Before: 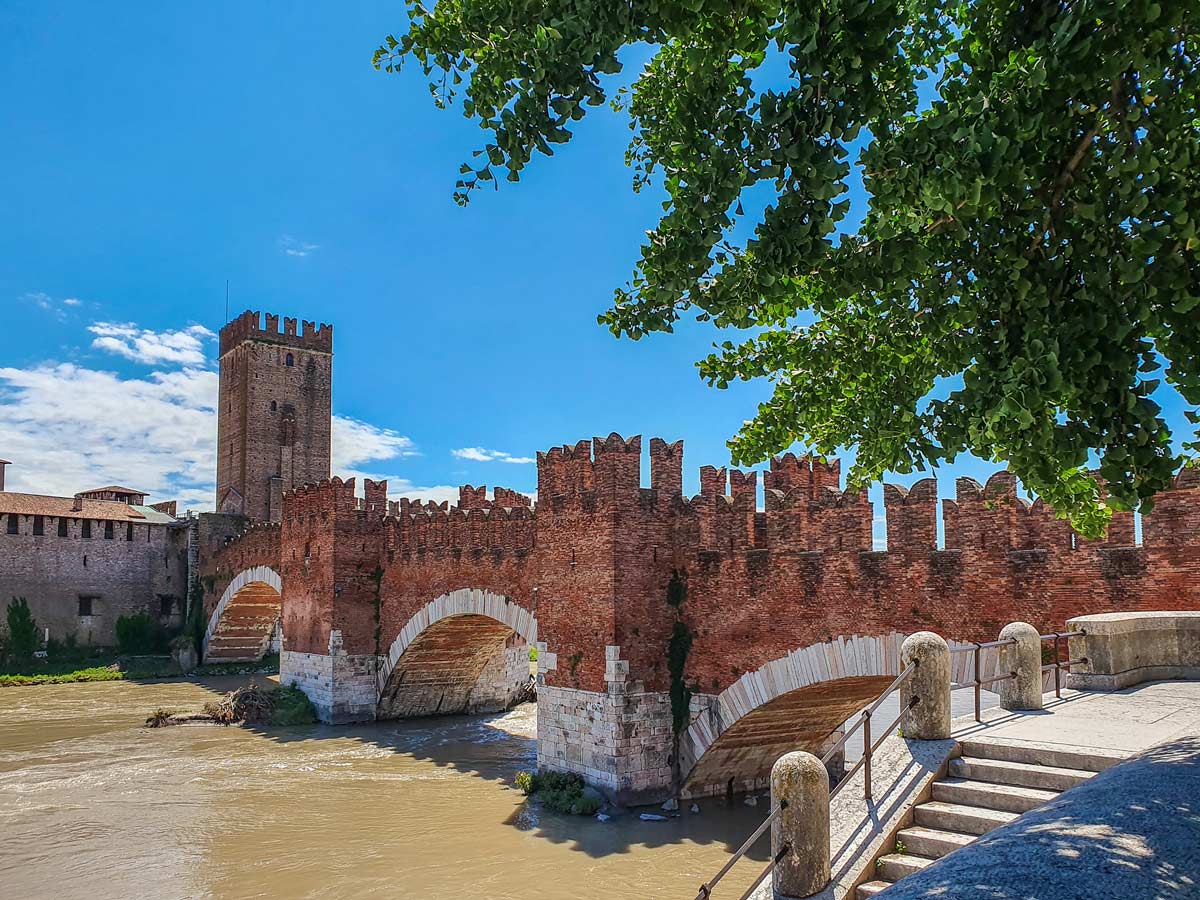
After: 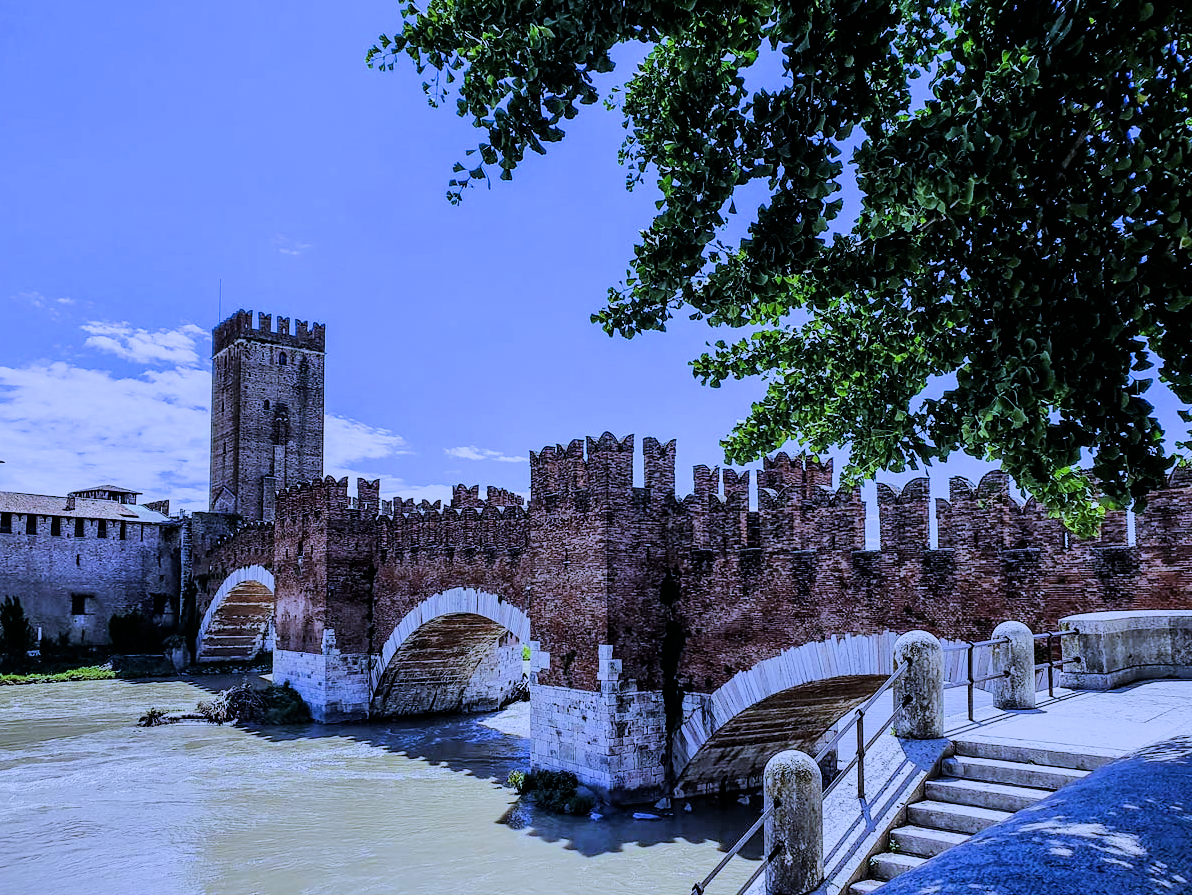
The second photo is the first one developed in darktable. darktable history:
crop and rotate: left 0.614%, top 0.179%, bottom 0.309%
tone equalizer: -8 EV -0.417 EV, -7 EV -0.389 EV, -6 EV -0.333 EV, -5 EV -0.222 EV, -3 EV 0.222 EV, -2 EV 0.333 EV, -1 EV 0.389 EV, +0 EV 0.417 EV, edges refinement/feathering 500, mask exposure compensation -1.57 EV, preserve details no
filmic rgb: black relative exposure -5 EV, hardness 2.88, contrast 1.3
white balance: red 0.766, blue 1.537
